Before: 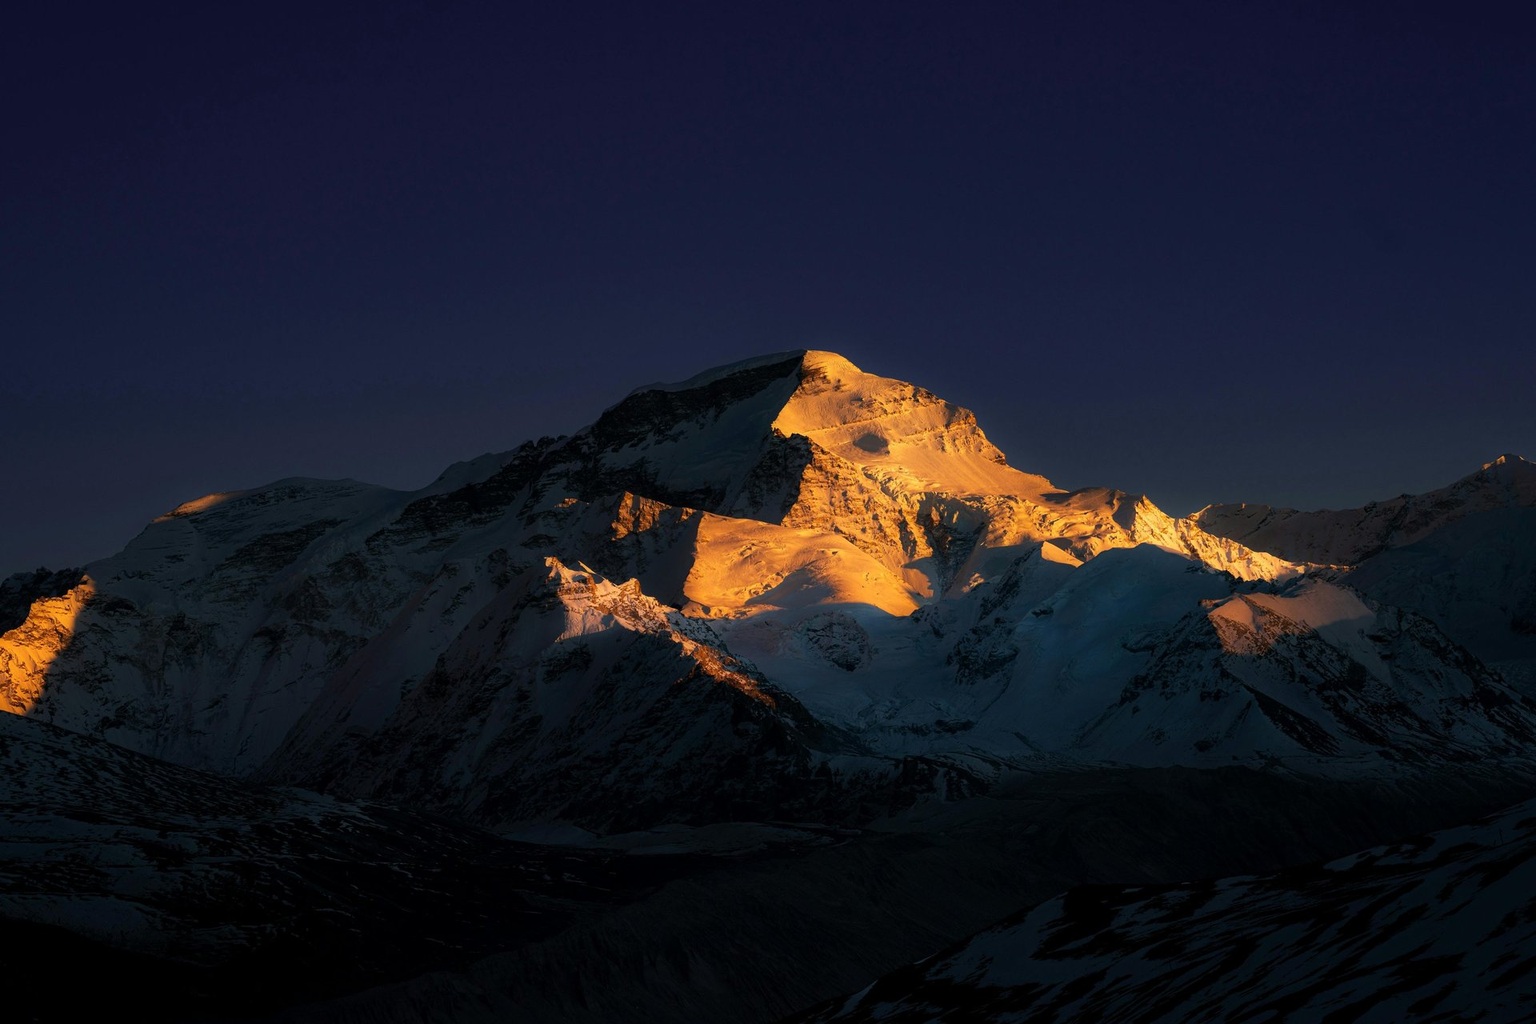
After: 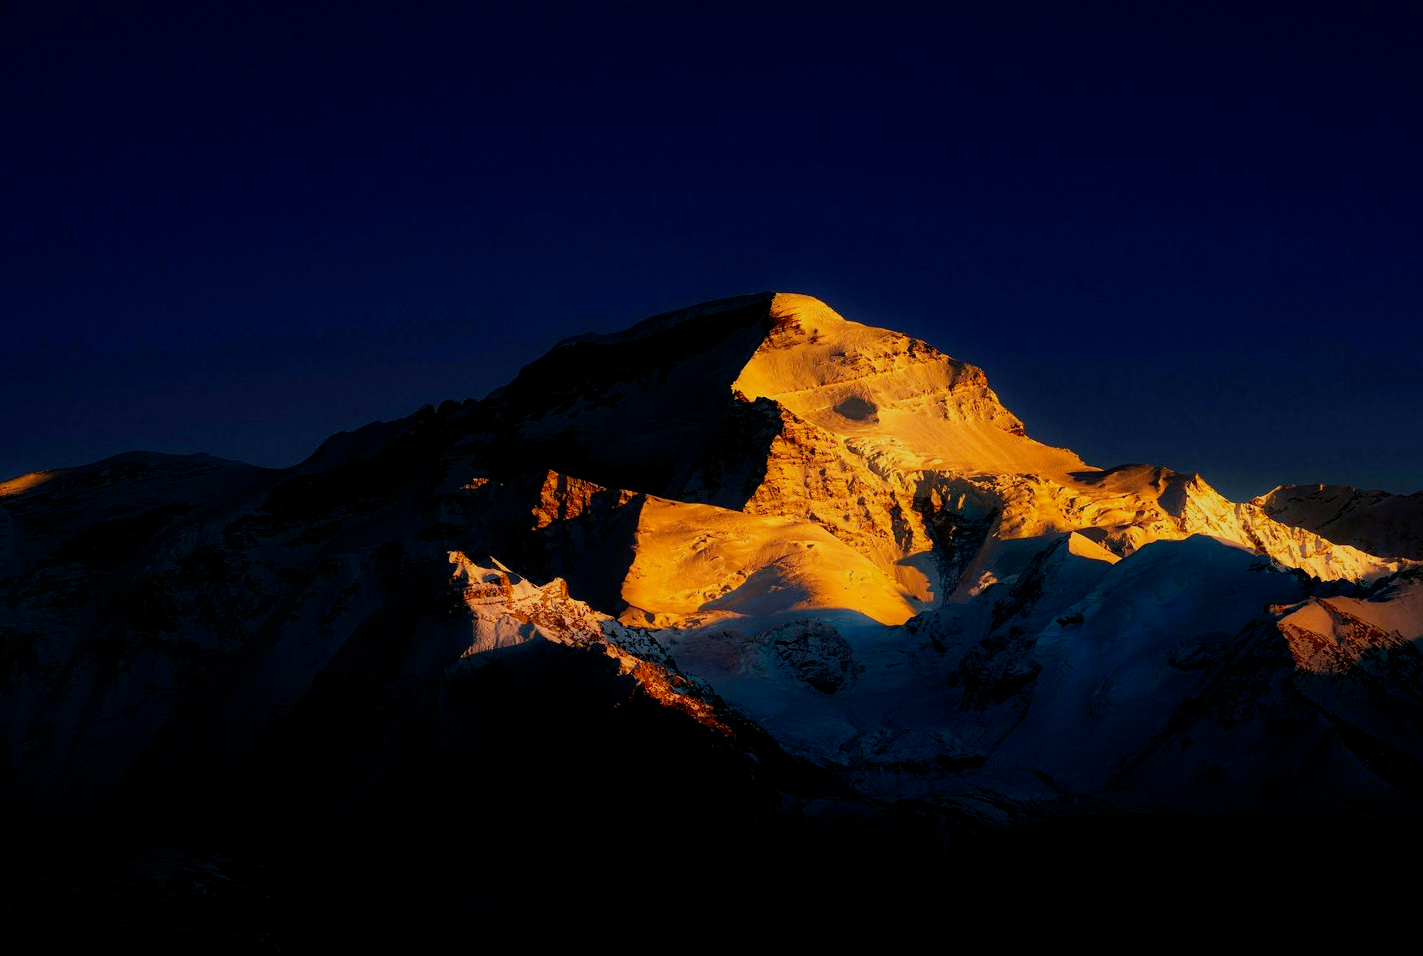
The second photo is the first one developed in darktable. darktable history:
filmic rgb: black relative exposure -7.71 EV, white relative exposure 4.4 EV, target black luminance 0%, hardness 3.75, latitude 50.67%, contrast 1.076, highlights saturation mix 9.63%, shadows ↔ highlights balance -0.262%, preserve chrominance no, color science v5 (2021), contrast in shadows safe, contrast in highlights safe
crop and rotate: left 12.164%, top 11.392%, right 13.708%, bottom 13.854%
